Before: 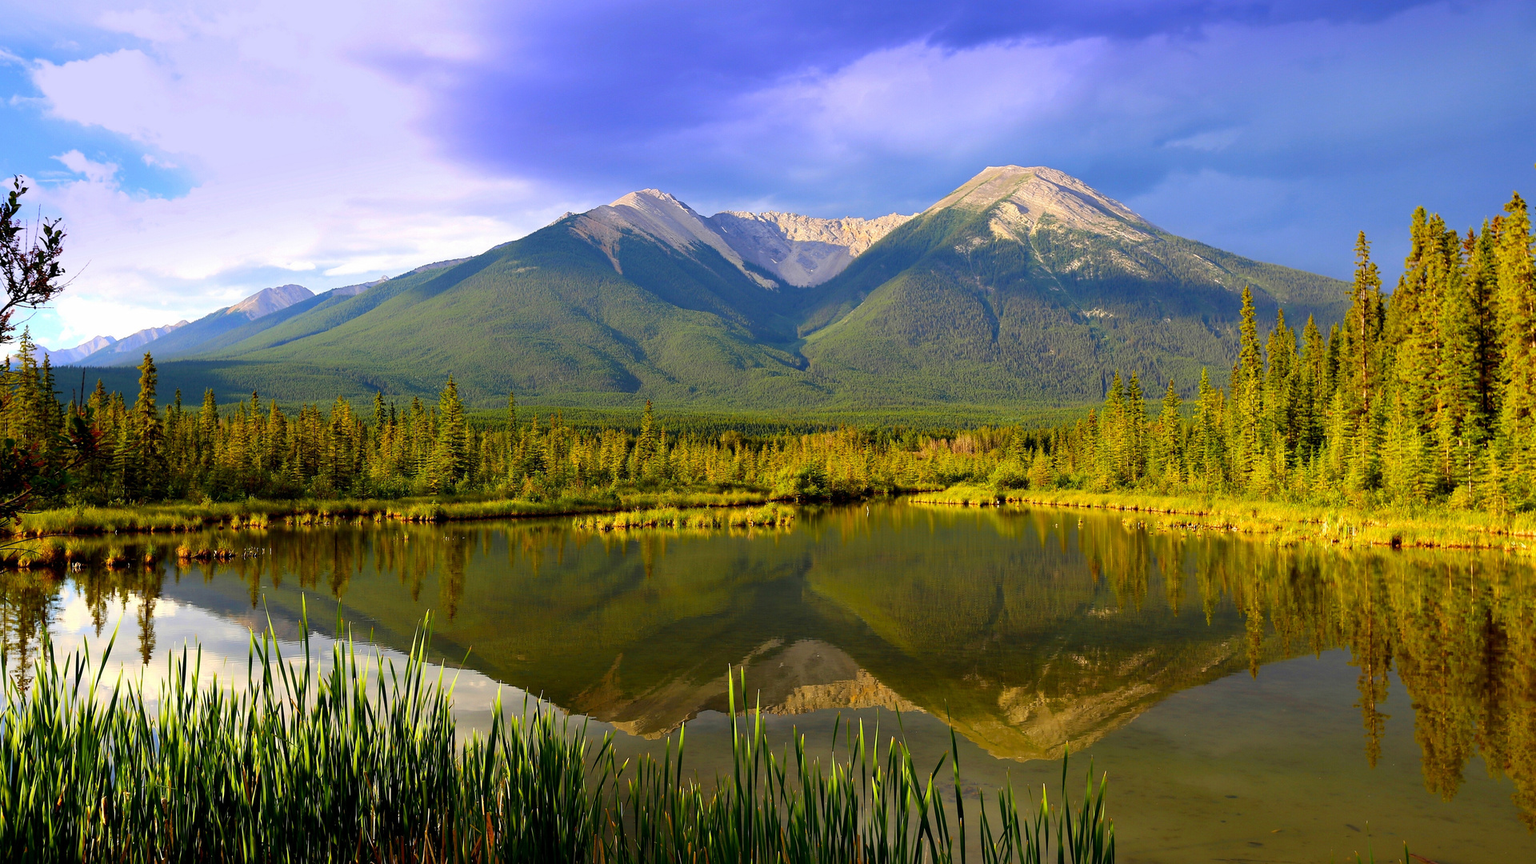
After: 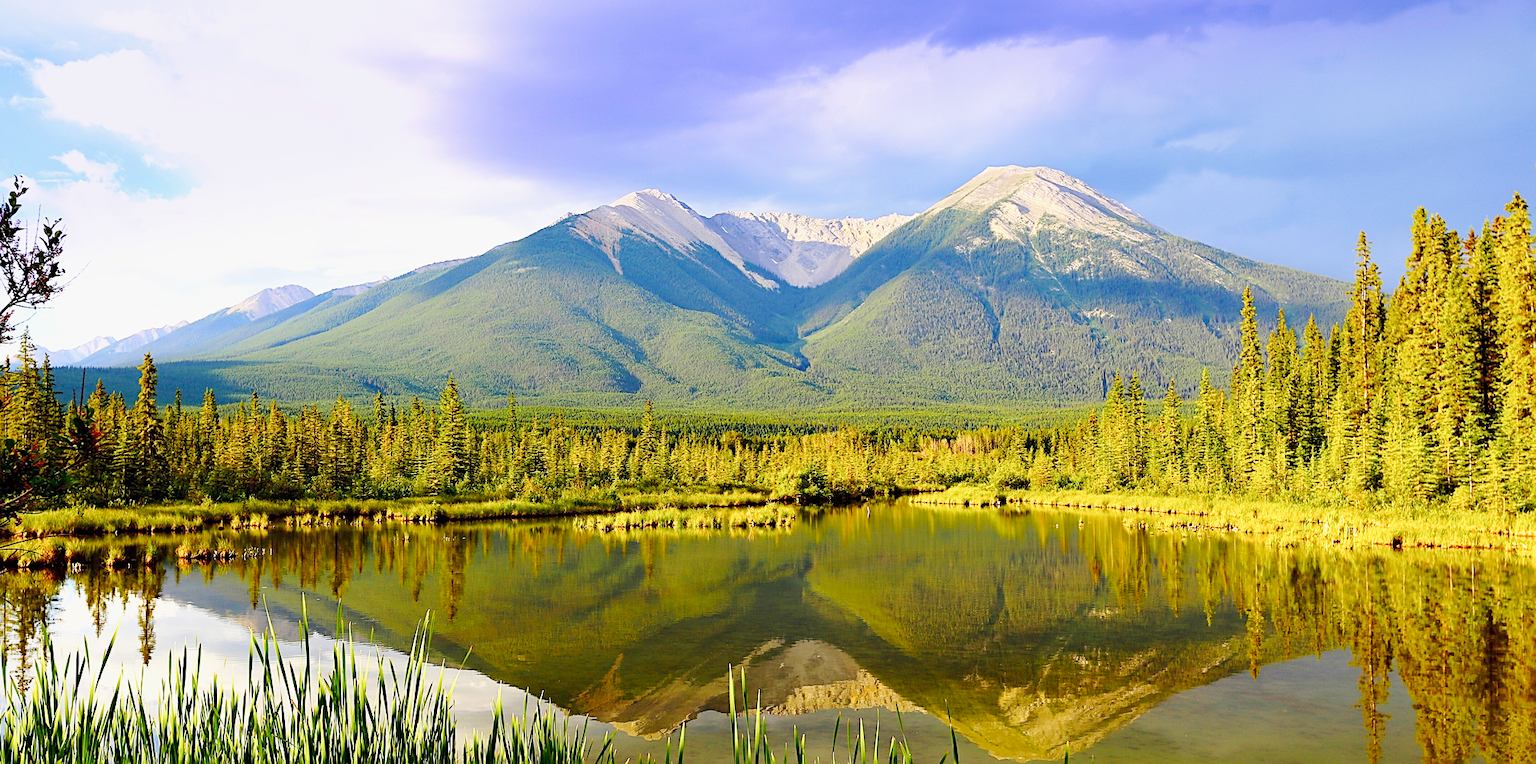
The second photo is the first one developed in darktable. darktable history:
base curve: curves: ch0 [(0, 0) (0.025, 0.046) (0.112, 0.277) (0.467, 0.74) (0.814, 0.929) (1, 0.942)], preserve colors none
sharpen: on, module defaults
crop and rotate: top 0%, bottom 11.558%
exposure: compensate exposure bias true, compensate highlight preservation false
